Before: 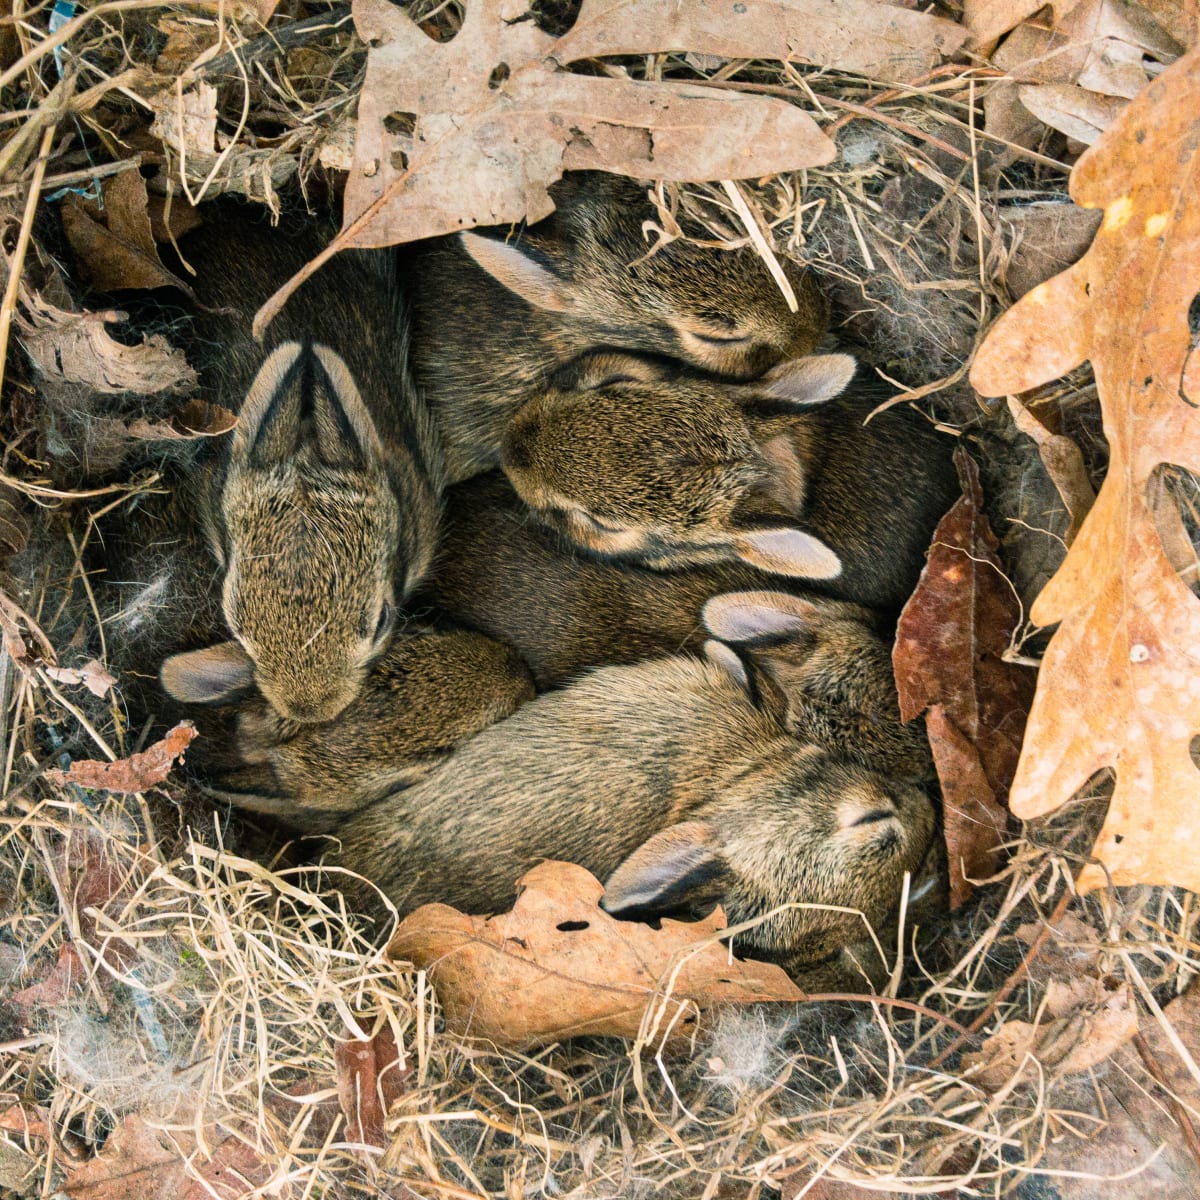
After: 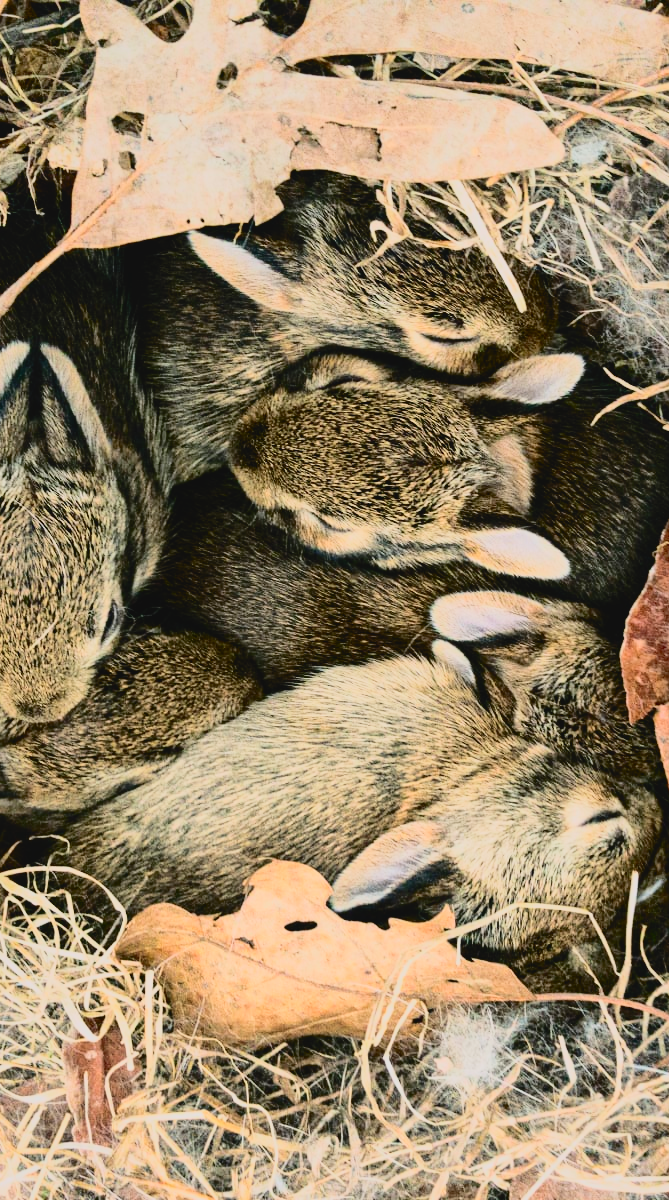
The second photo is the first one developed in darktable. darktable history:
tone curve: curves: ch0 [(0, 0.026) (0.155, 0.133) (0.272, 0.34) (0.434, 0.625) (0.676, 0.871) (0.994, 0.955)], color space Lab, independent channels, preserve colors none
contrast brightness saturation: contrast 0.149, brightness -0.011, saturation 0.097
crop and rotate: left 22.69%, right 21.536%
filmic rgb: black relative exposure -7.65 EV, white relative exposure 4.56 EV, hardness 3.61
shadows and highlights: on, module defaults
